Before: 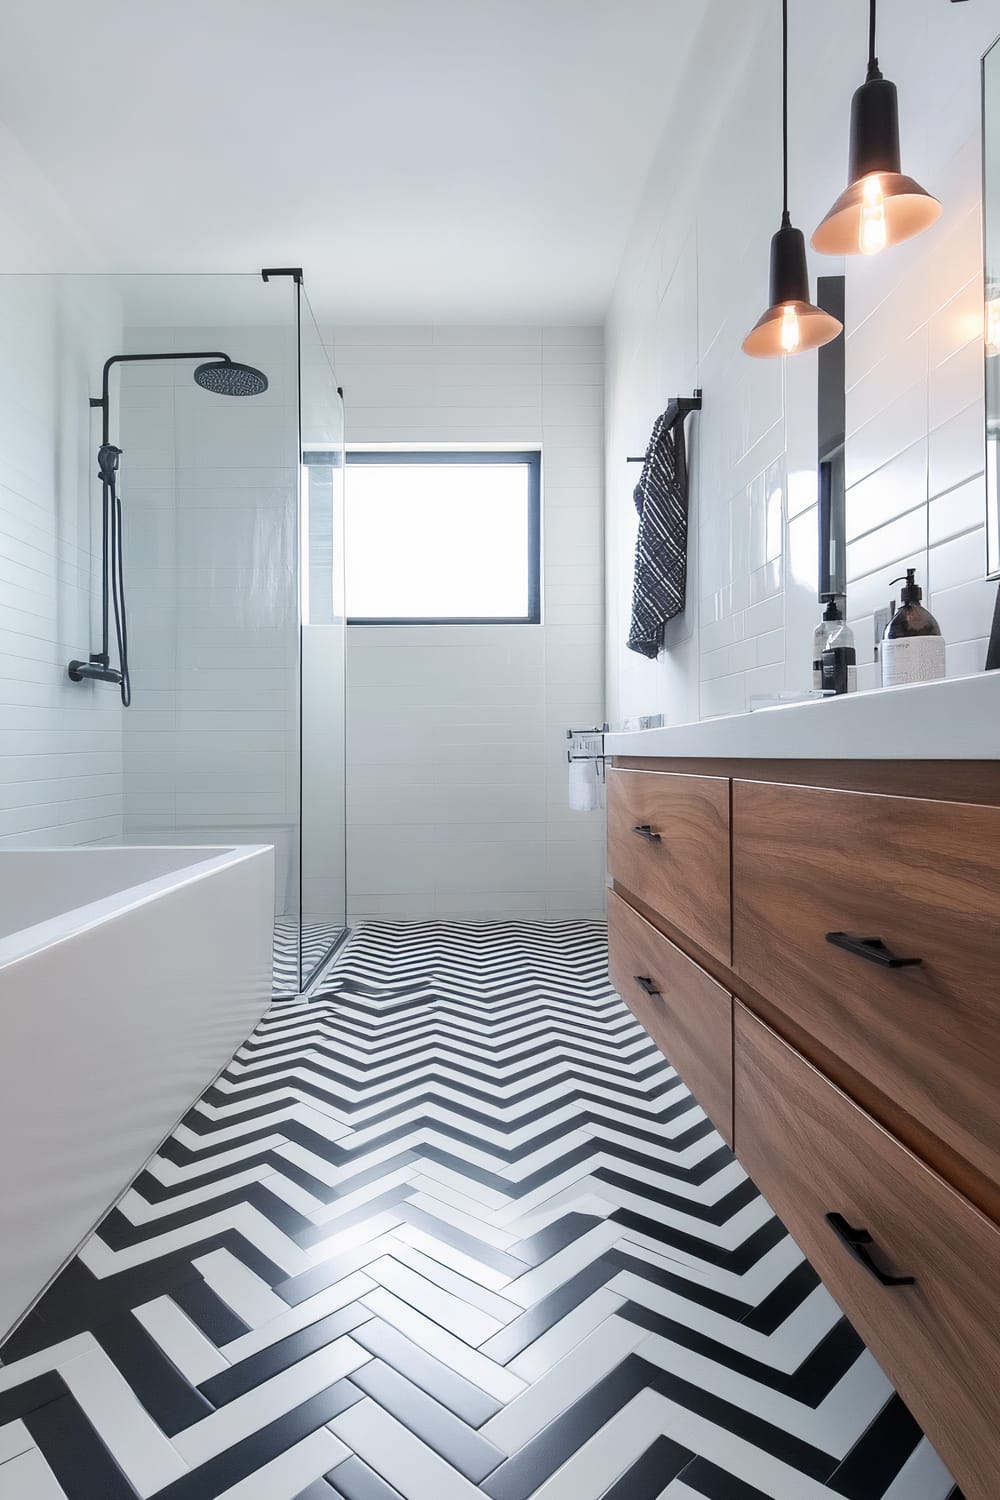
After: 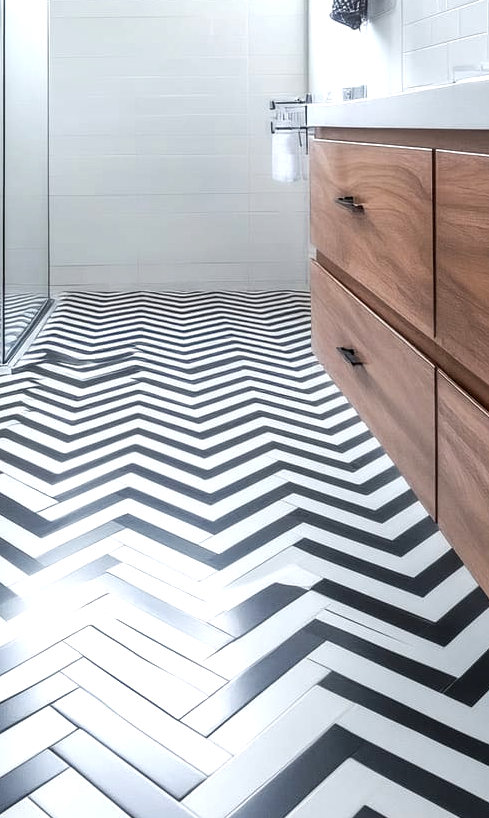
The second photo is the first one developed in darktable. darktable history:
exposure: exposure 0.492 EV, compensate highlight preservation false
local contrast: detail 130%
crop: left 29.779%, top 41.952%, right 21.237%, bottom 3.464%
